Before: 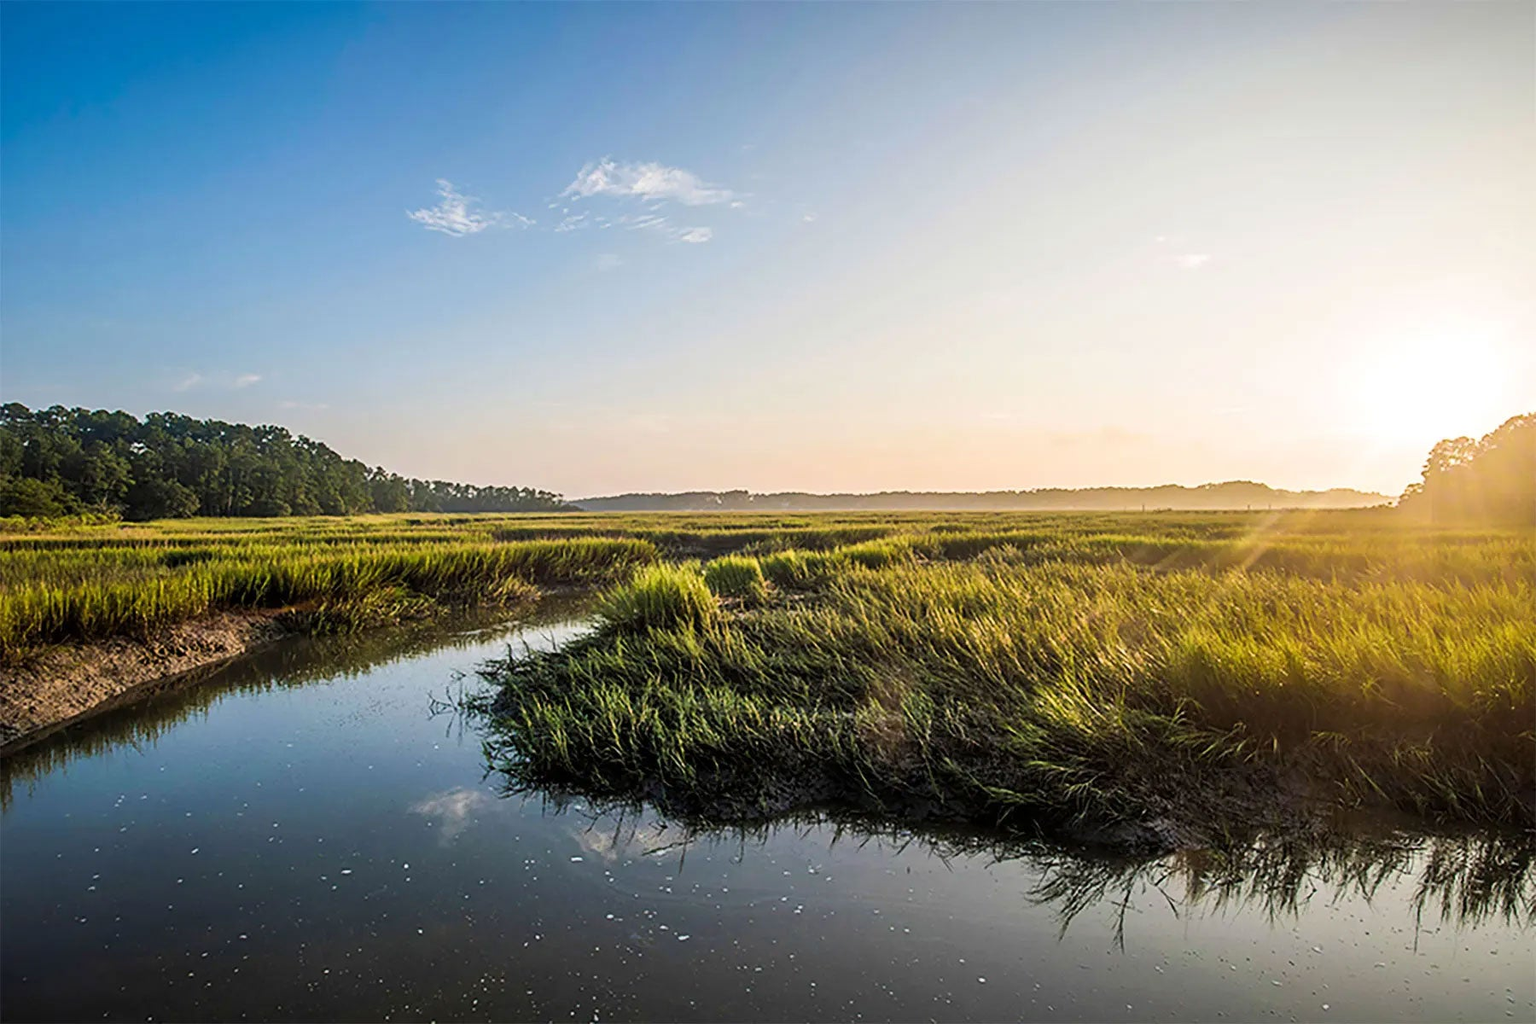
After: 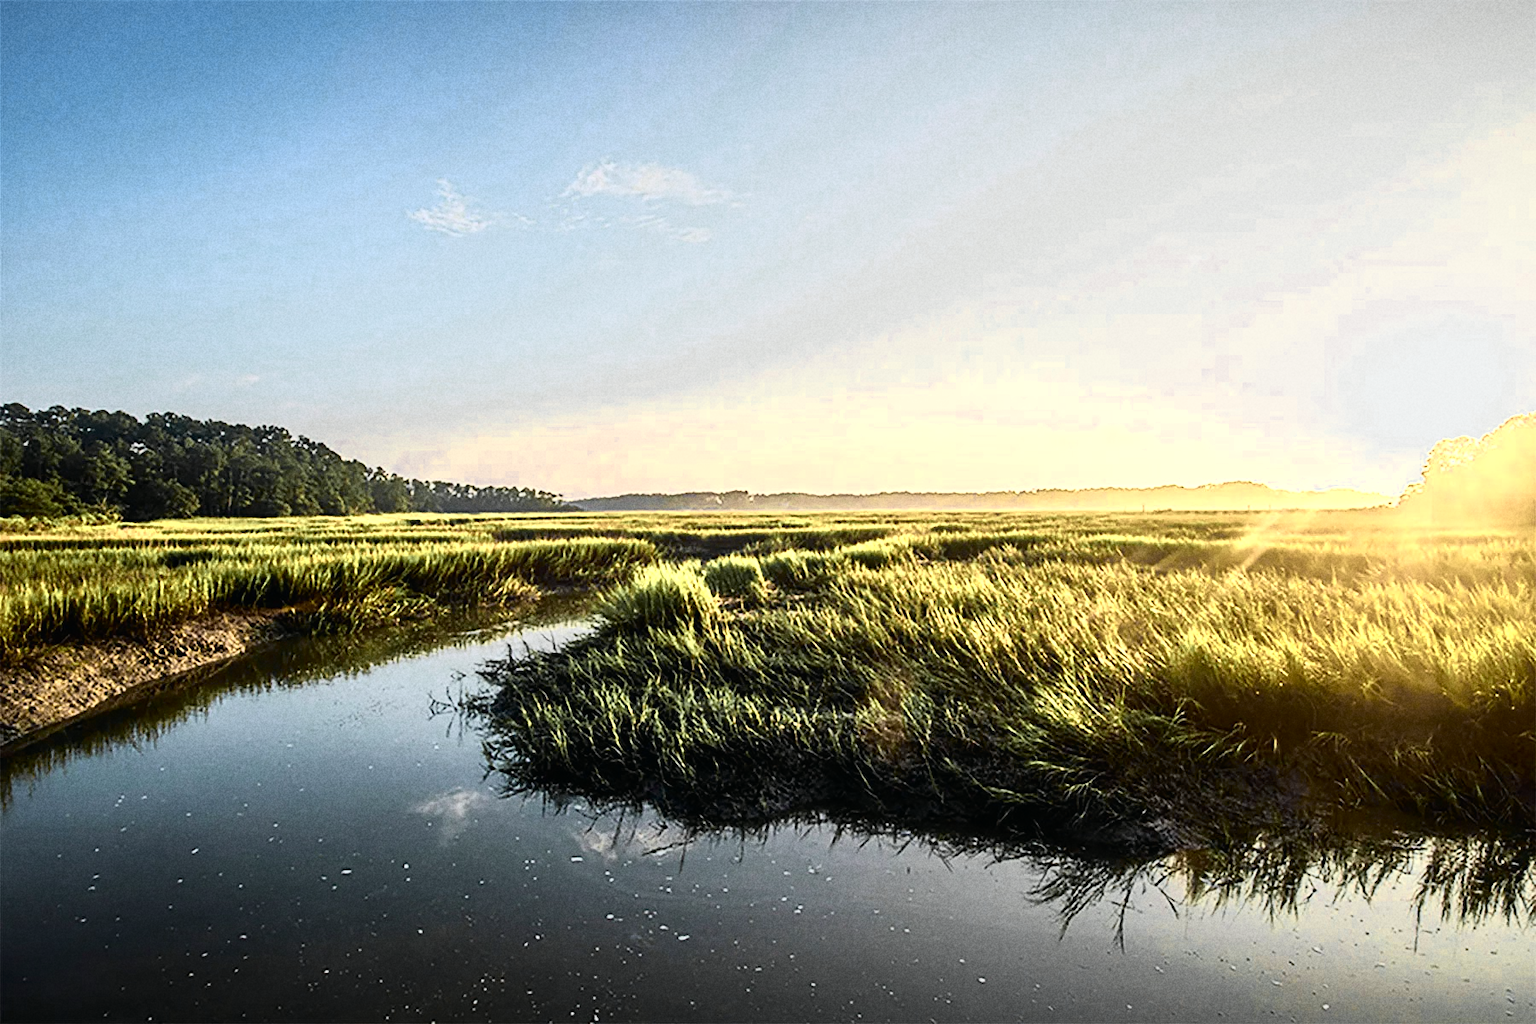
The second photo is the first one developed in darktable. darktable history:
tone curve: curves: ch0 [(0, 0.008) (0.081, 0.044) (0.177, 0.123) (0.283, 0.253) (0.427, 0.441) (0.495, 0.524) (0.661, 0.756) (0.796, 0.859) (1, 0.951)]; ch1 [(0, 0) (0.161, 0.092) (0.35, 0.33) (0.392, 0.392) (0.427, 0.426) (0.479, 0.472) (0.505, 0.5) (0.521, 0.519) (0.567, 0.556) (0.583, 0.588) (0.625, 0.627) (0.678, 0.733) (1, 1)]; ch2 [(0, 0) (0.346, 0.362) (0.404, 0.427) (0.502, 0.499) (0.523, 0.522) (0.544, 0.561) (0.58, 0.59) (0.629, 0.642) (0.717, 0.678) (1, 1)], color space Lab, independent channels, preserve colors none
grain: coarseness 22.88 ISO
tone equalizer: on, module defaults
color zones: curves: ch0 [(0.004, 0.306) (0.107, 0.448) (0.252, 0.656) (0.41, 0.398) (0.595, 0.515) (0.768, 0.628)]; ch1 [(0.07, 0.323) (0.151, 0.452) (0.252, 0.608) (0.346, 0.221) (0.463, 0.189) (0.61, 0.368) (0.735, 0.395) (0.921, 0.412)]; ch2 [(0, 0.476) (0.132, 0.512) (0.243, 0.512) (0.397, 0.48) (0.522, 0.376) (0.634, 0.536) (0.761, 0.46)]
